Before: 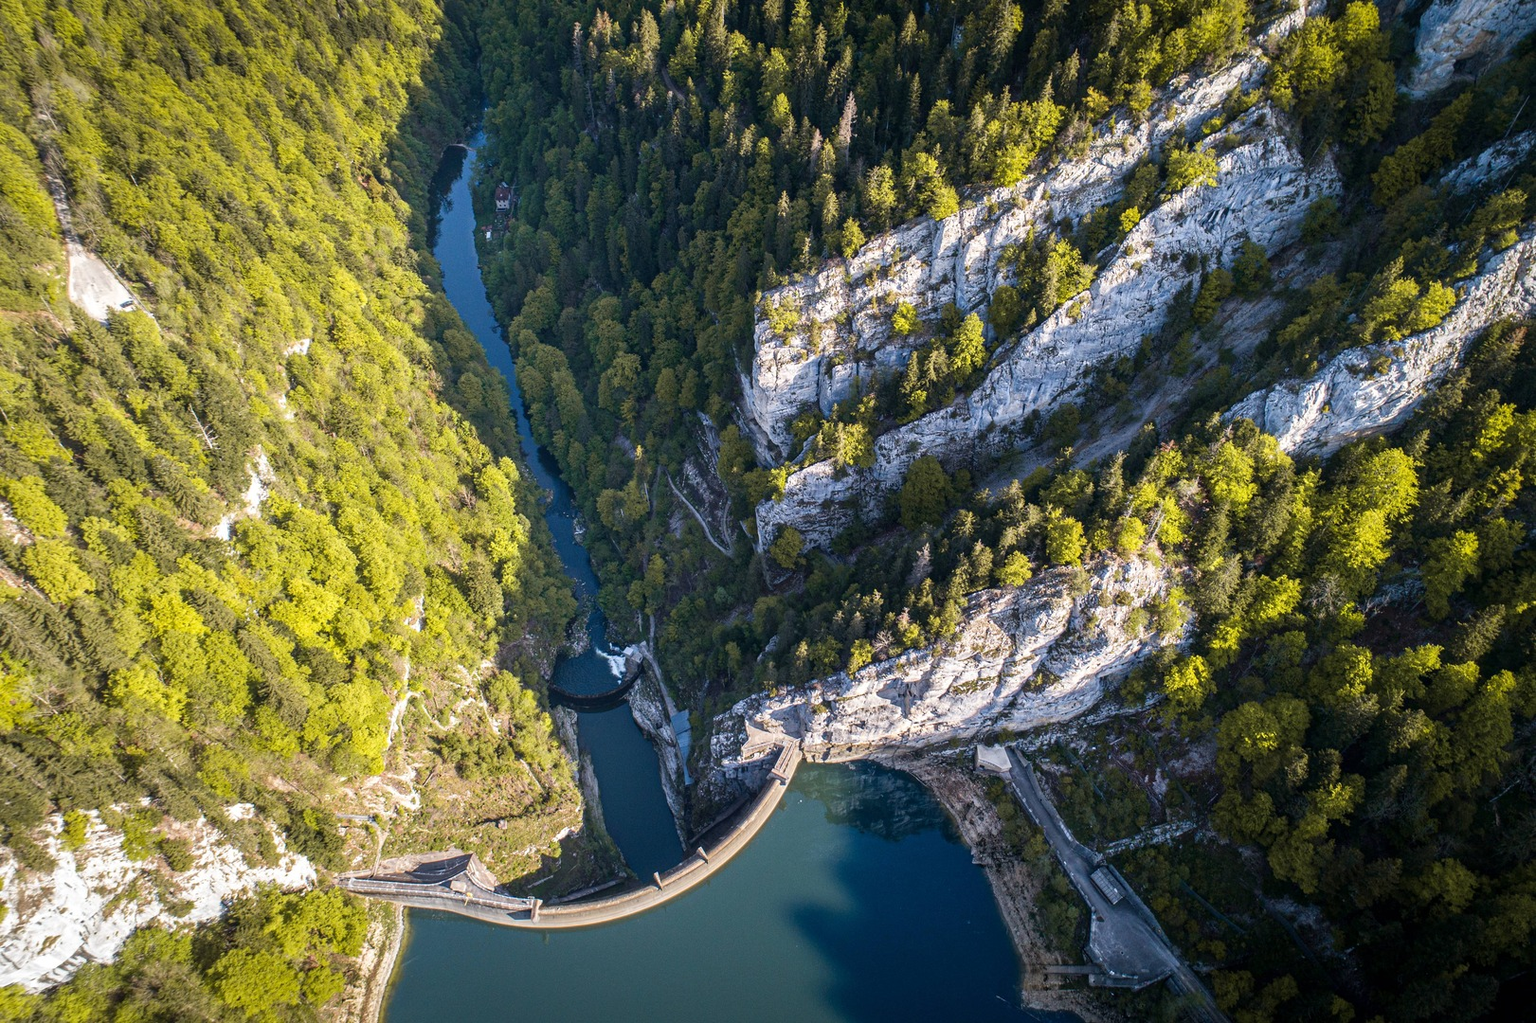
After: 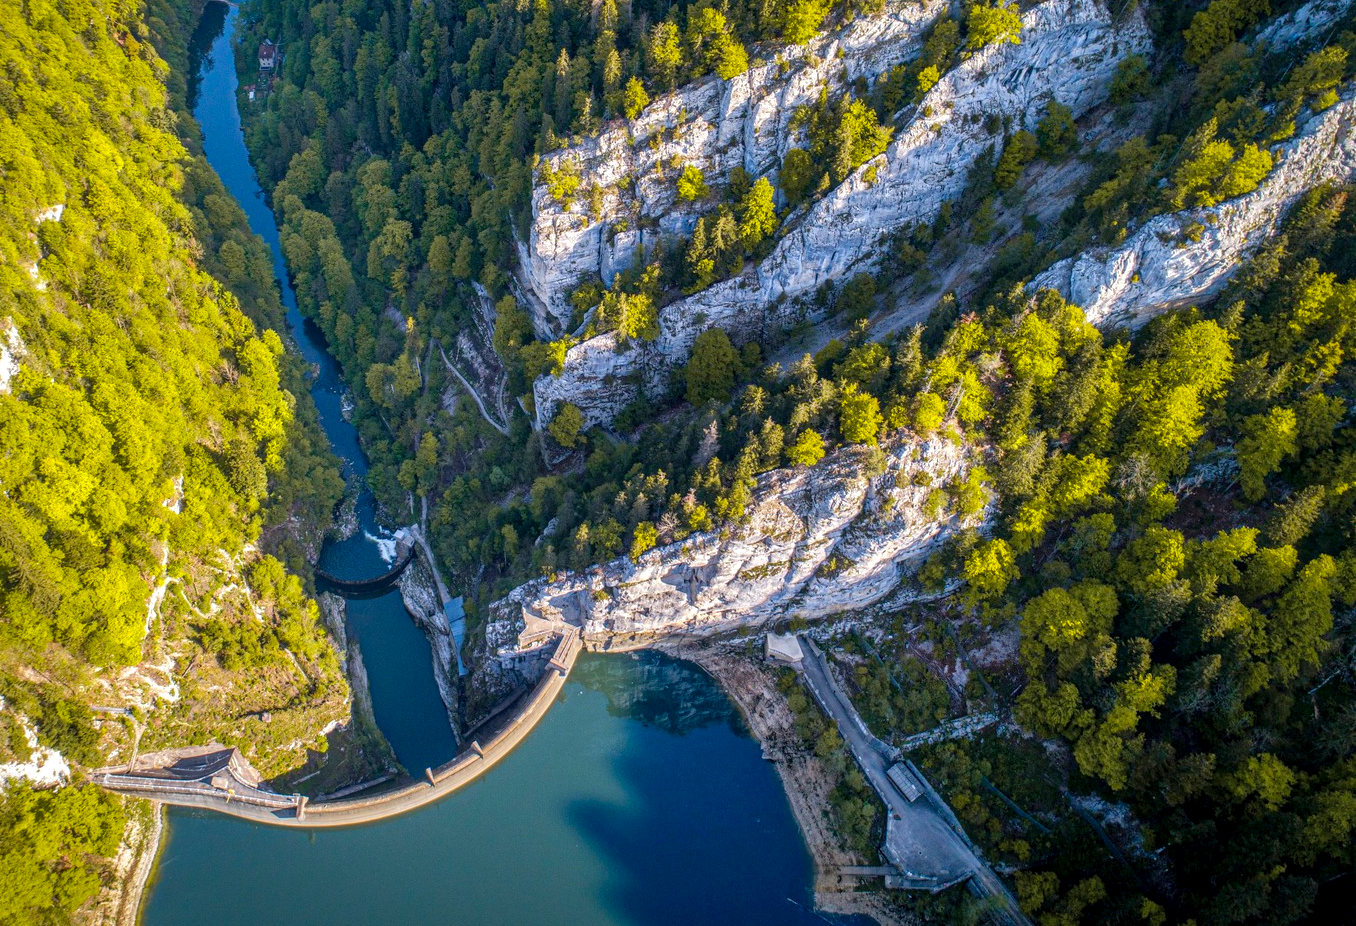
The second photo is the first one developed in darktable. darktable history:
local contrast: on, module defaults
color balance rgb: perceptual saturation grading › global saturation 25%, global vibrance 20%
crop: left 16.315%, top 14.246%
shadows and highlights: on, module defaults
